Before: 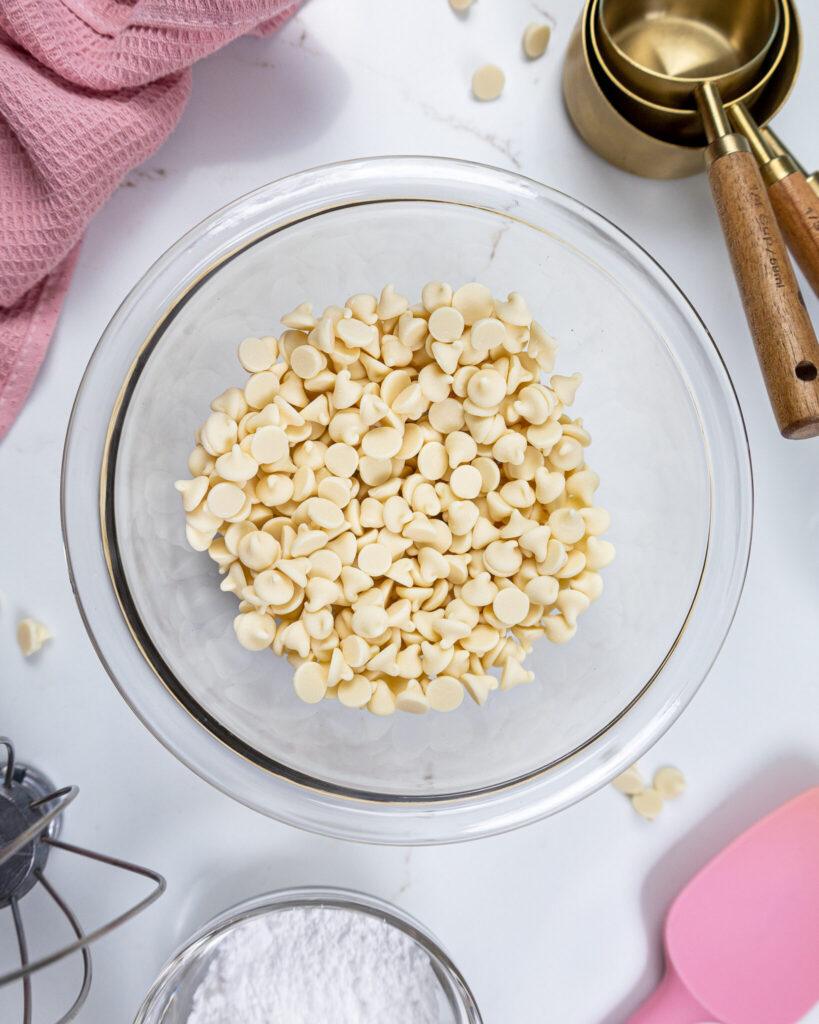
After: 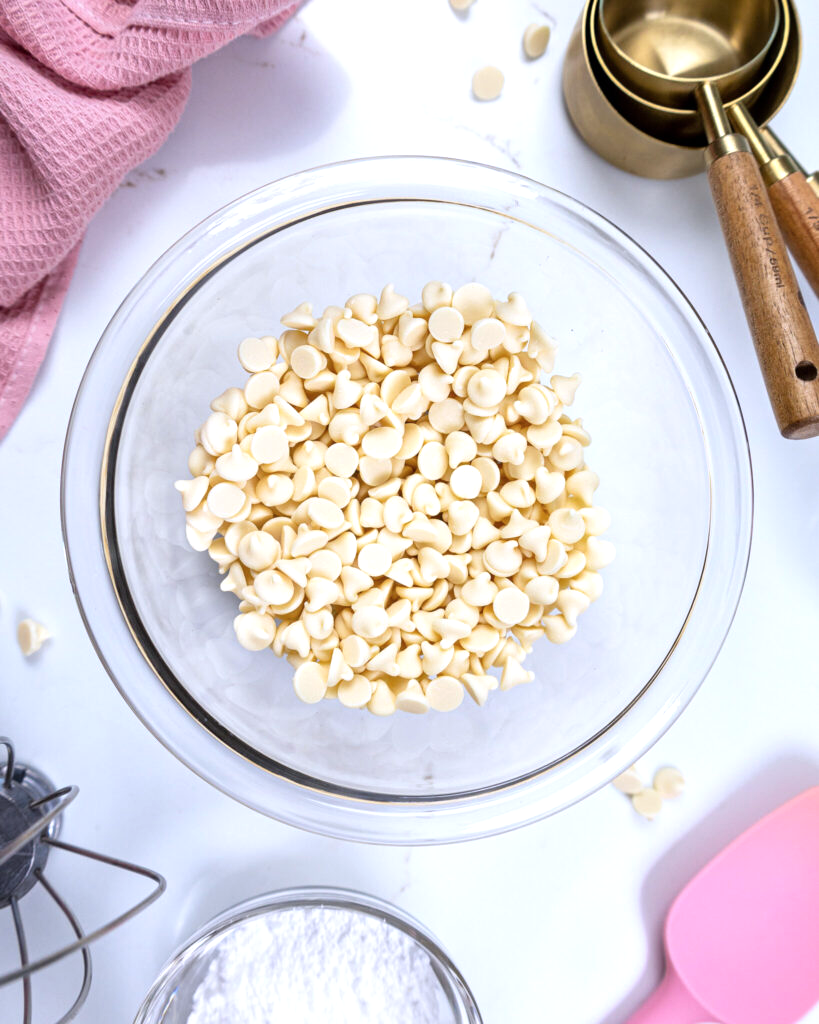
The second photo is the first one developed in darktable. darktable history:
color calibration: illuminant as shot in camera, x 0.358, y 0.373, temperature 4628.91 K
tone equalizer: -8 EV -0.385 EV, -7 EV -0.375 EV, -6 EV -0.37 EV, -5 EV -0.185 EV, -3 EV 0.212 EV, -2 EV 0.342 EV, -1 EV 0.37 EV, +0 EV 0.389 EV
